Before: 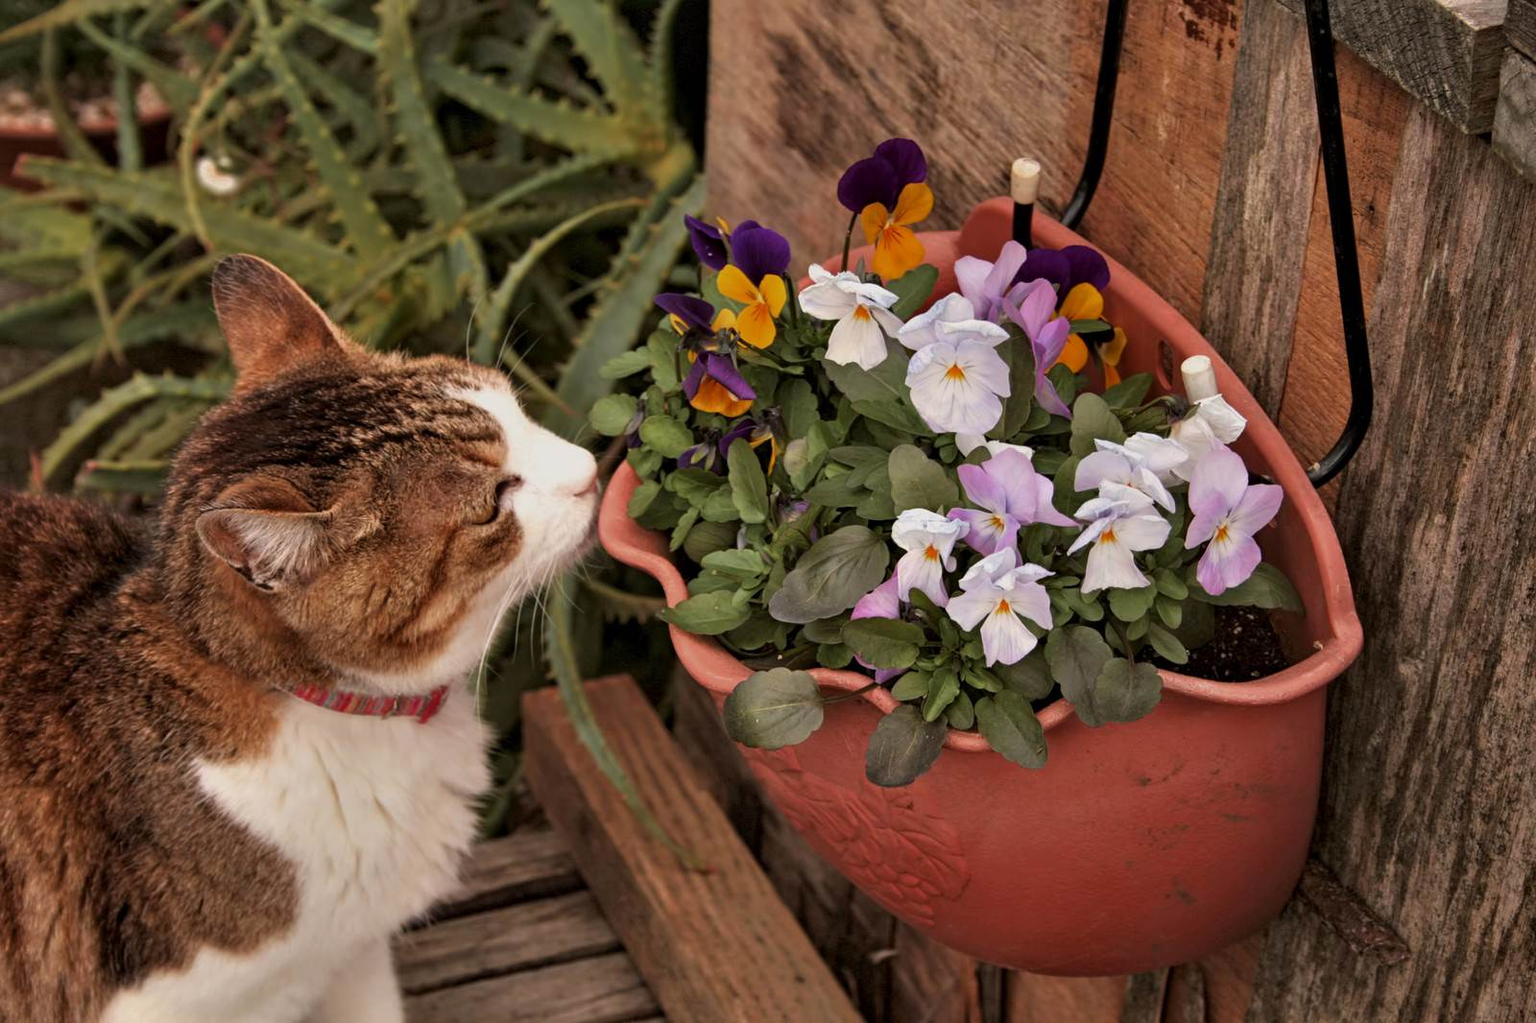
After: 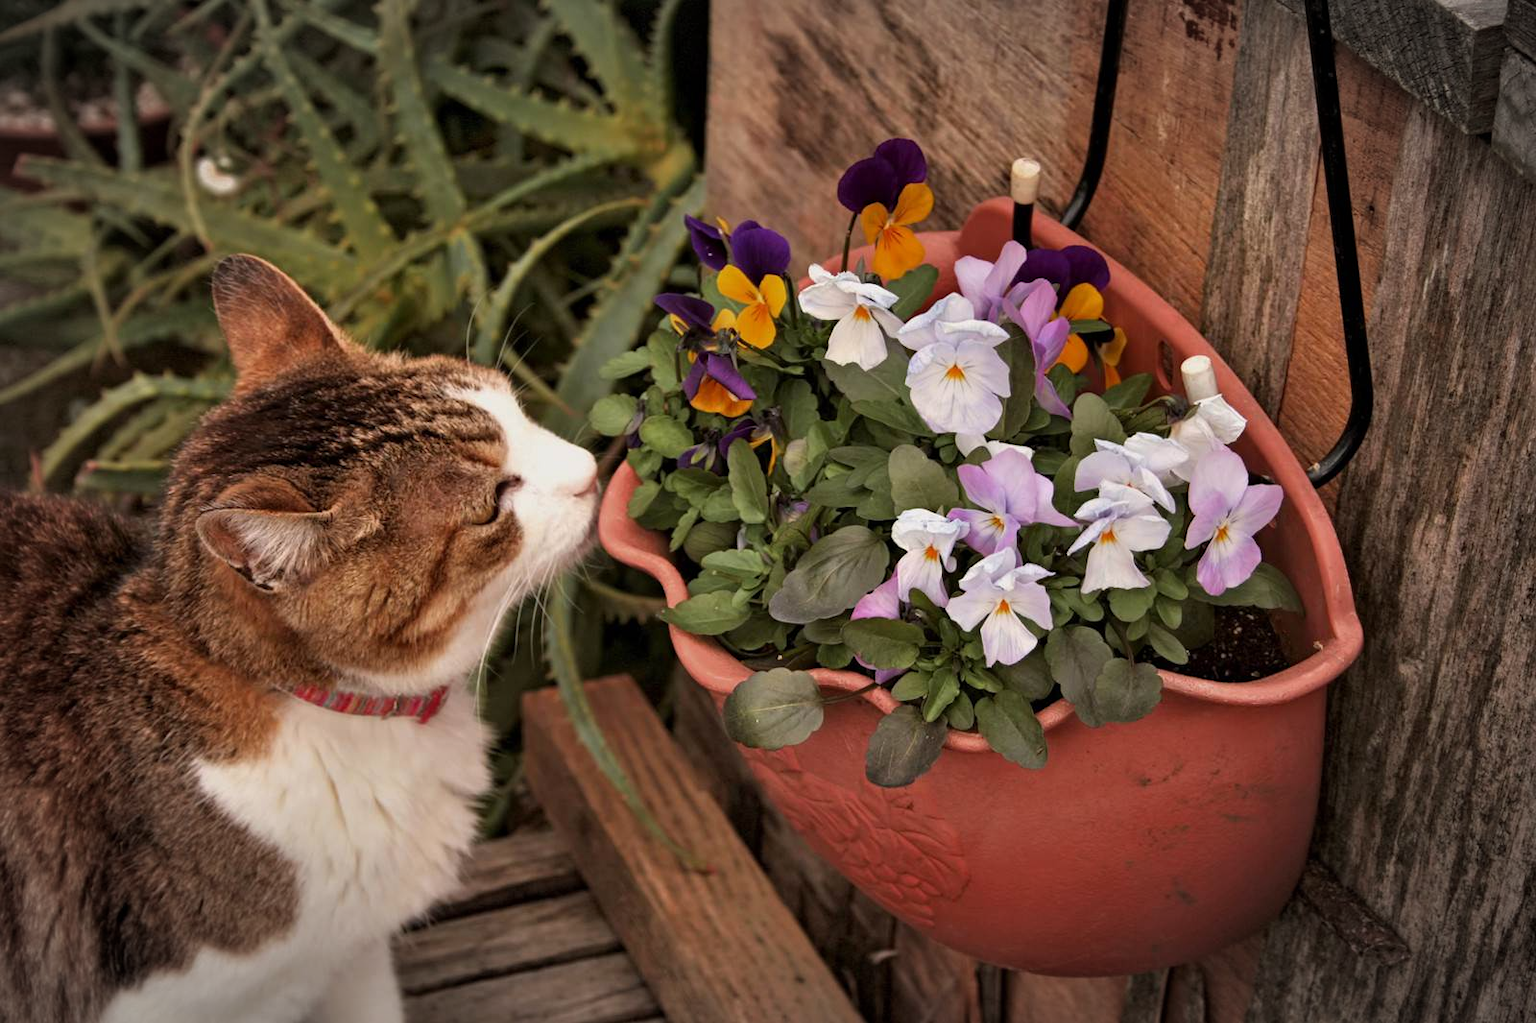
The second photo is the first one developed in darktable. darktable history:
vignetting: automatic ratio true
levels: mode automatic, levels [0, 0.499, 1]
